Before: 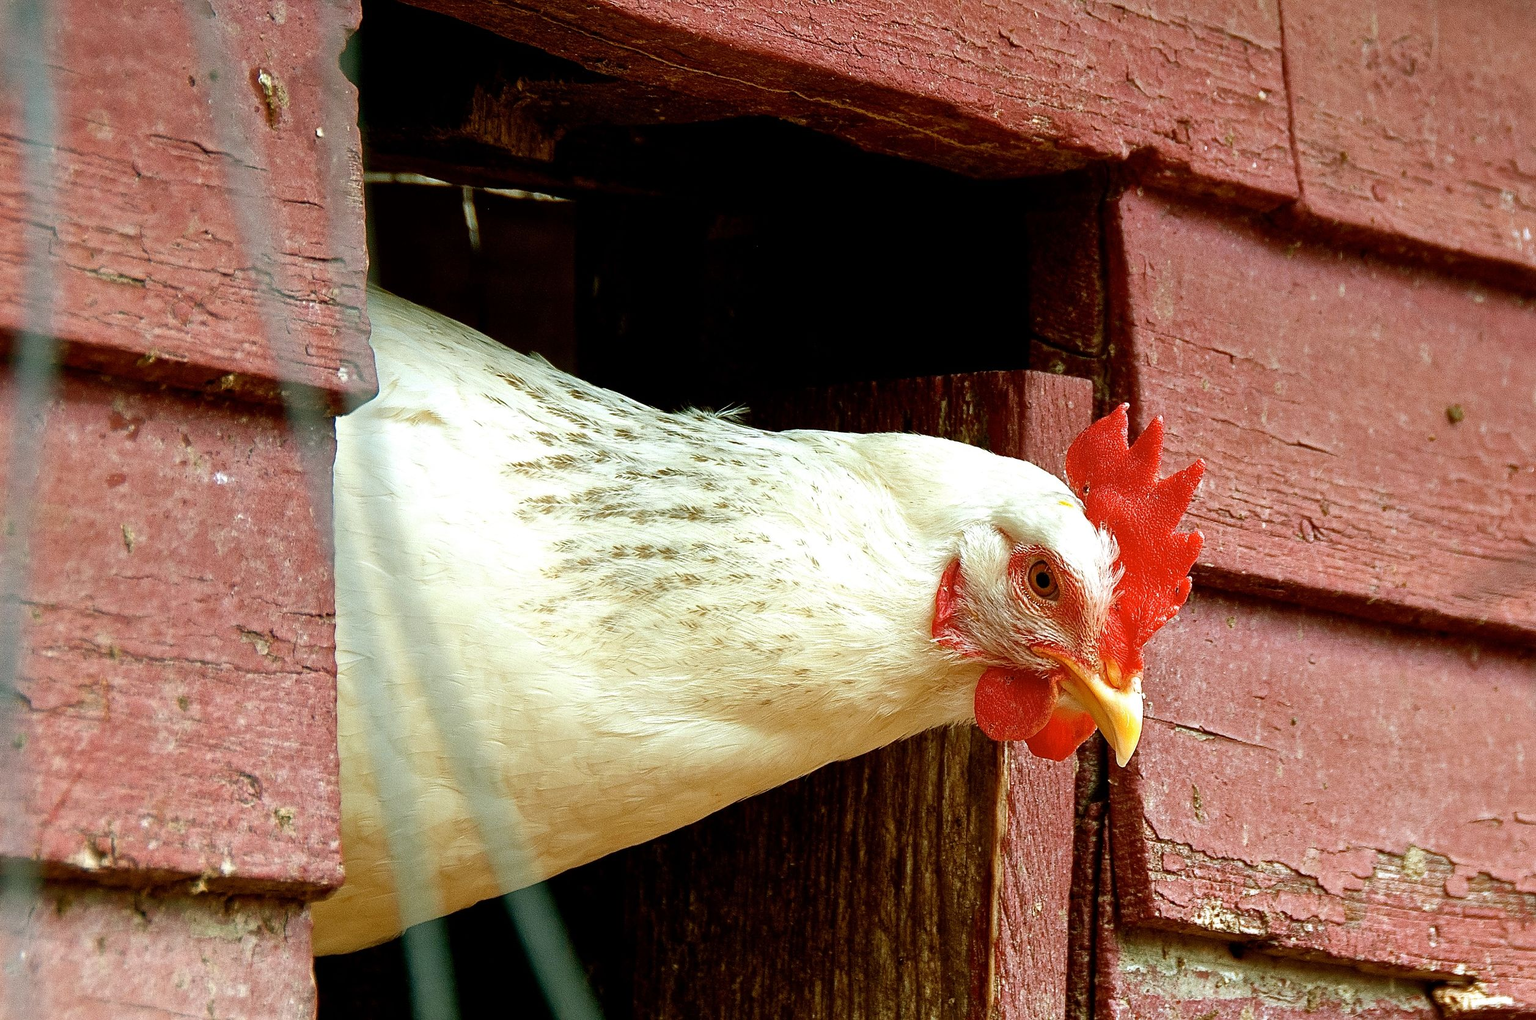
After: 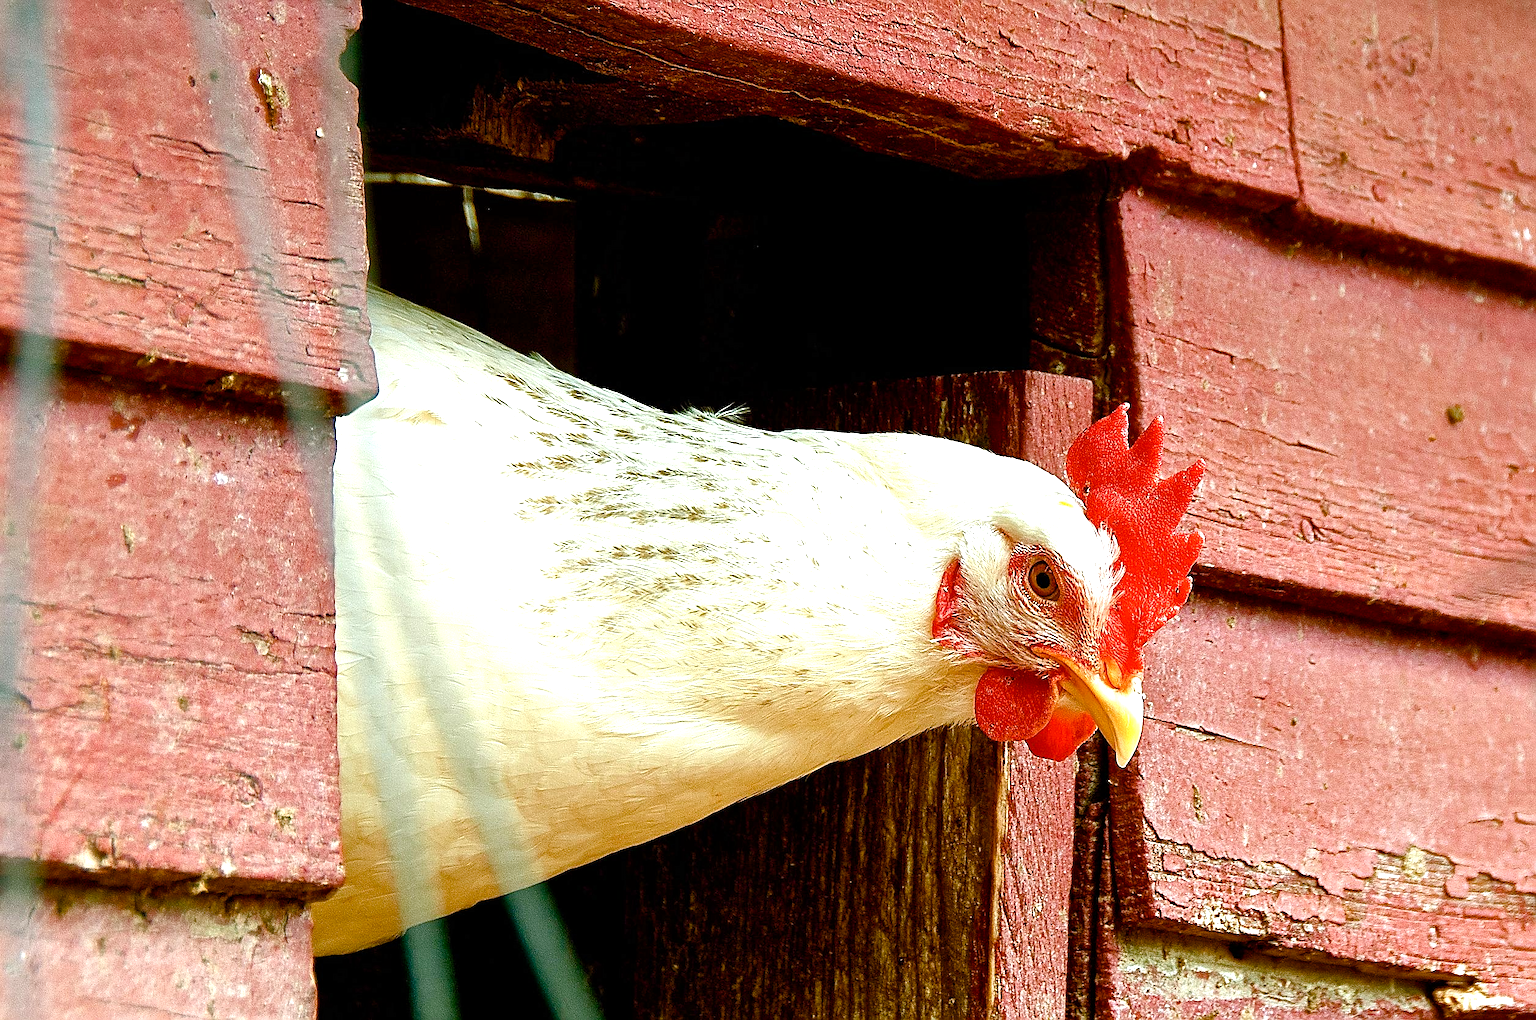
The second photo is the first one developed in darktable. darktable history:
color balance rgb: perceptual saturation grading › global saturation 20%, perceptual saturation grading › highlights -25%, perceptual saturation grading › shadows 50%
sharpen: on, module defaults
exposure: exposure 0.6 EV, compensate highlight preservation false
tone equalizer: on, module defaults
